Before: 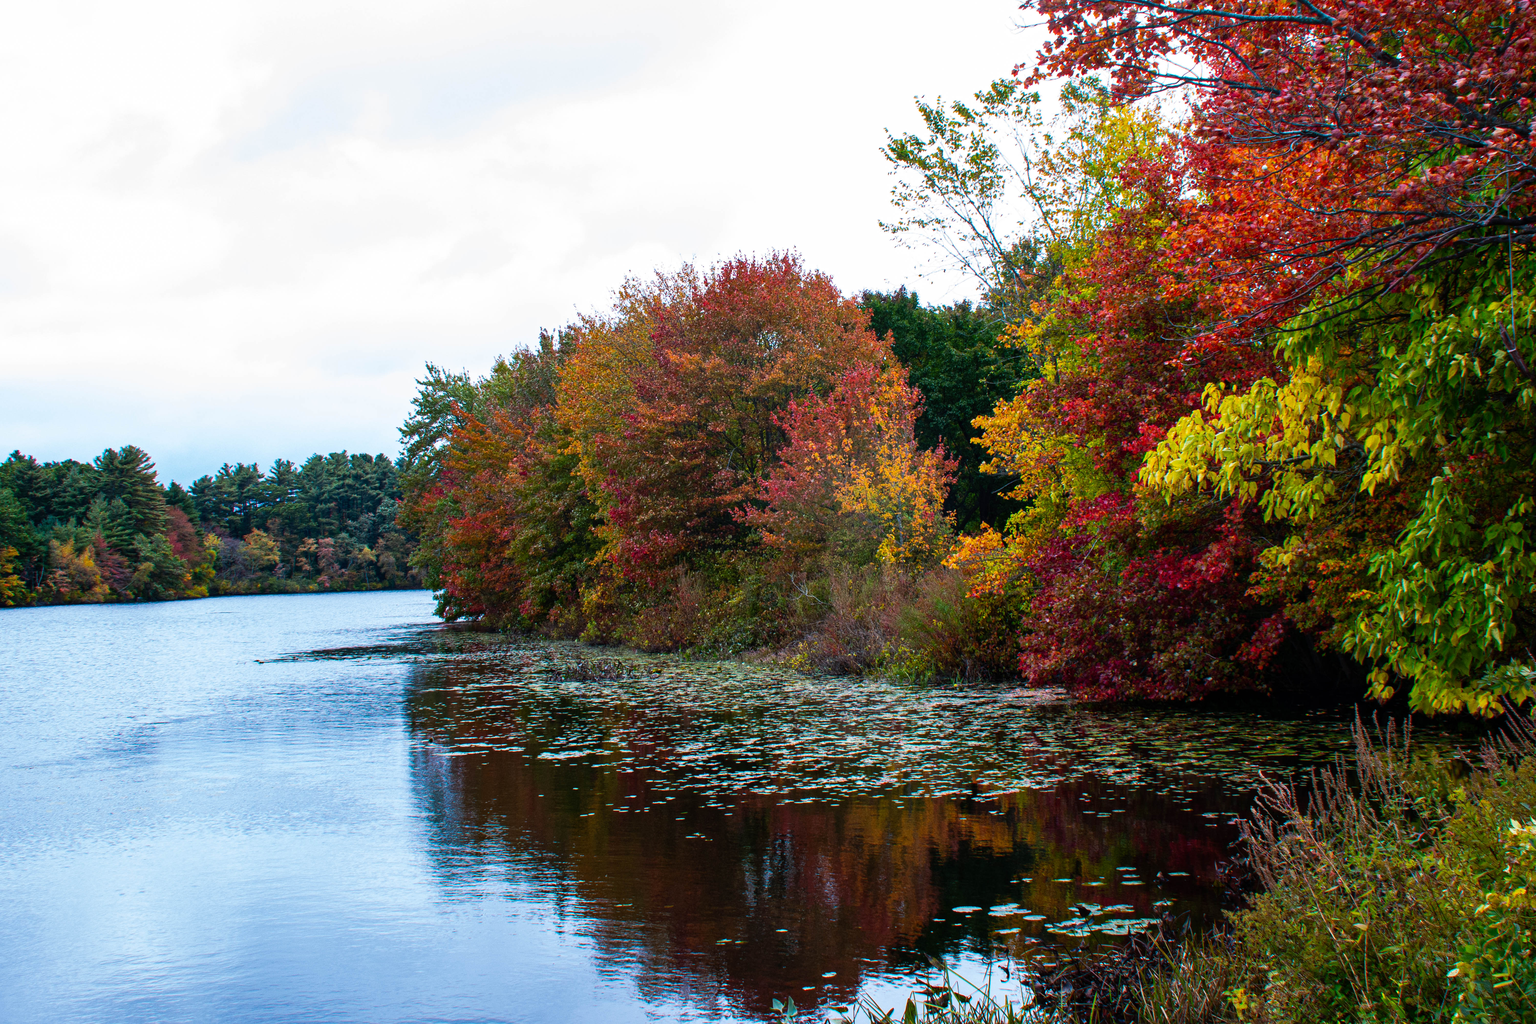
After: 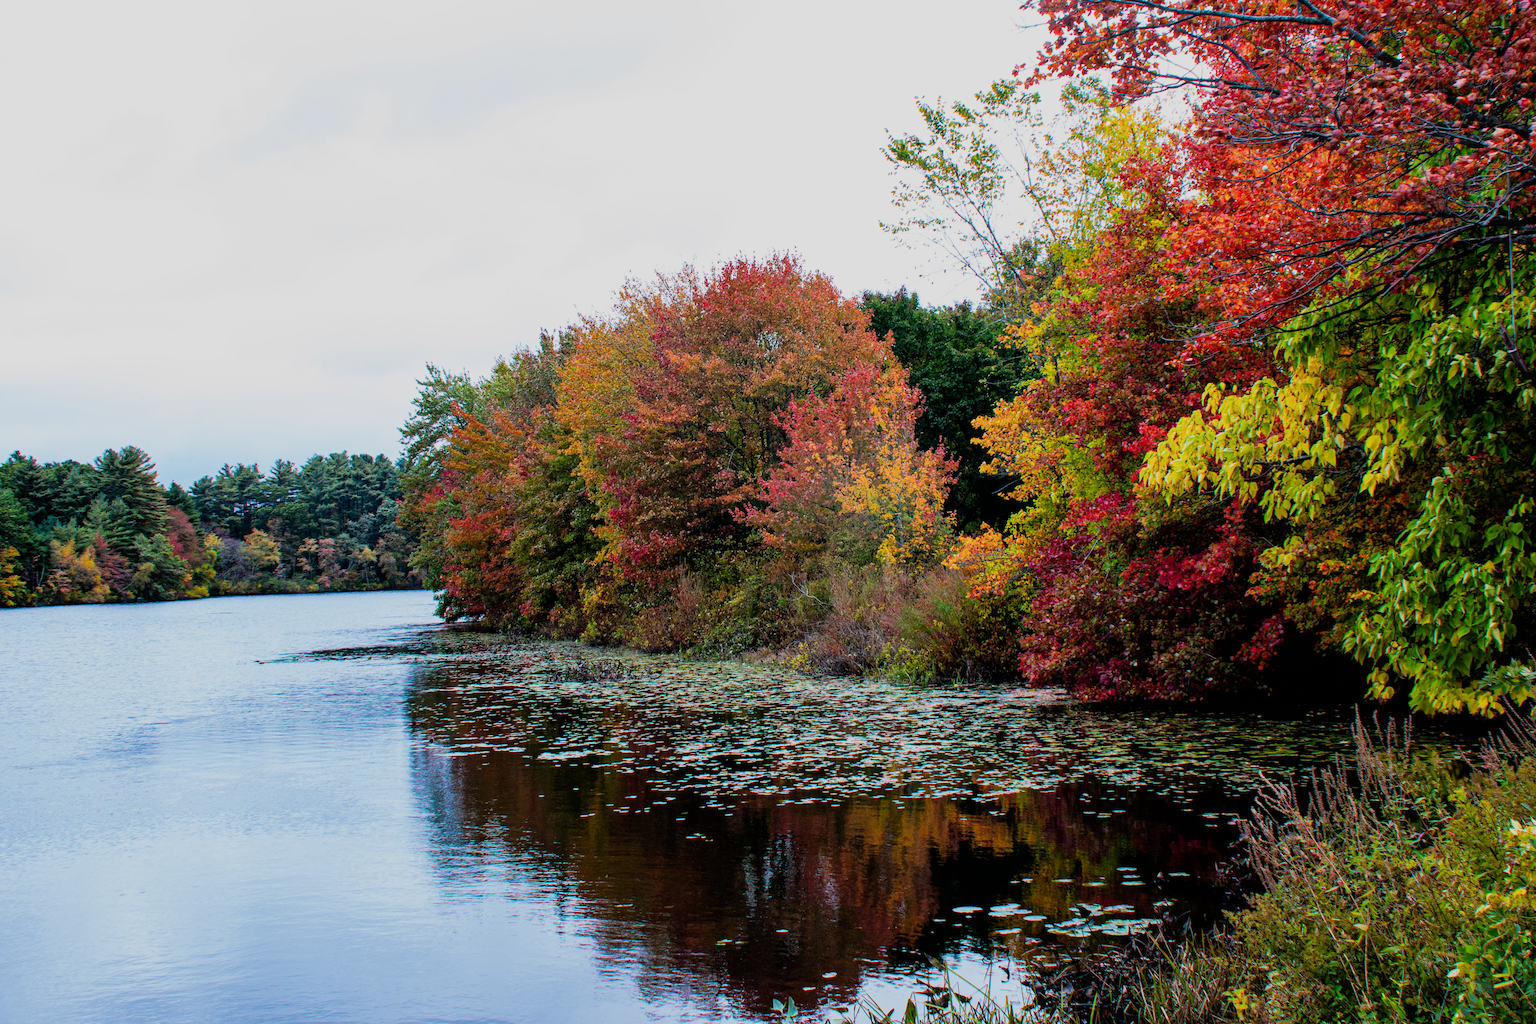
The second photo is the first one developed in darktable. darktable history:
filmic rgb: black relative exposure -7.23 EV, white relative exposure 5.36 EV, hardness 3.02
exposure: black level correction 0.001, exposure 0.5 EV, compensate highlight preservation false
